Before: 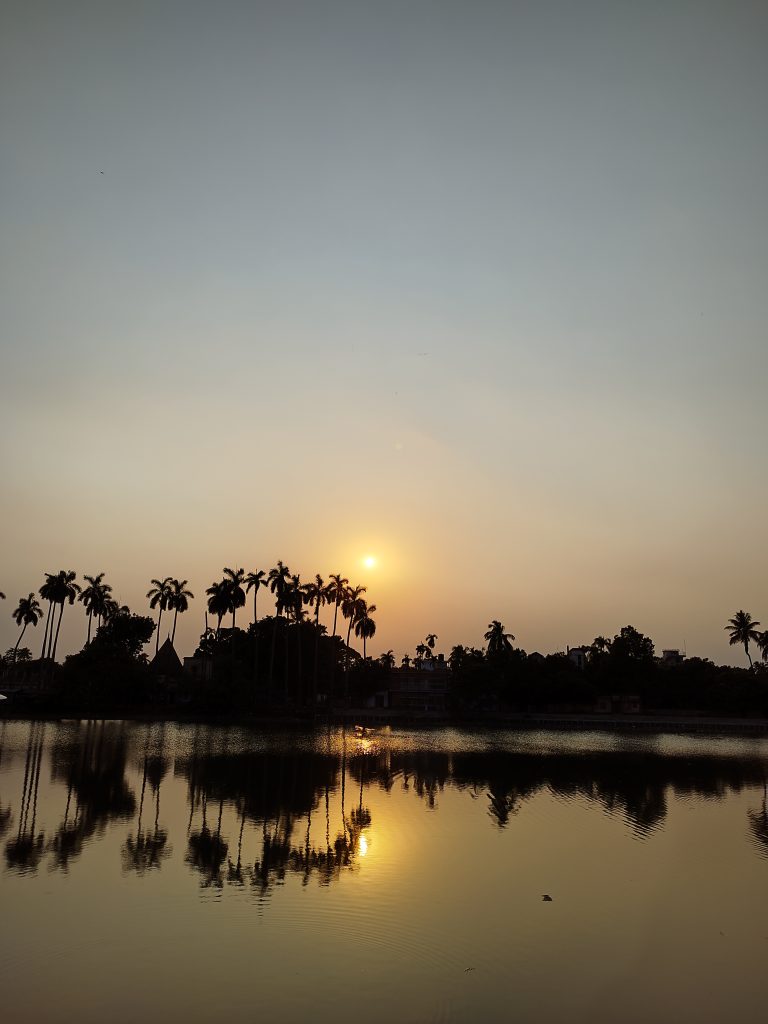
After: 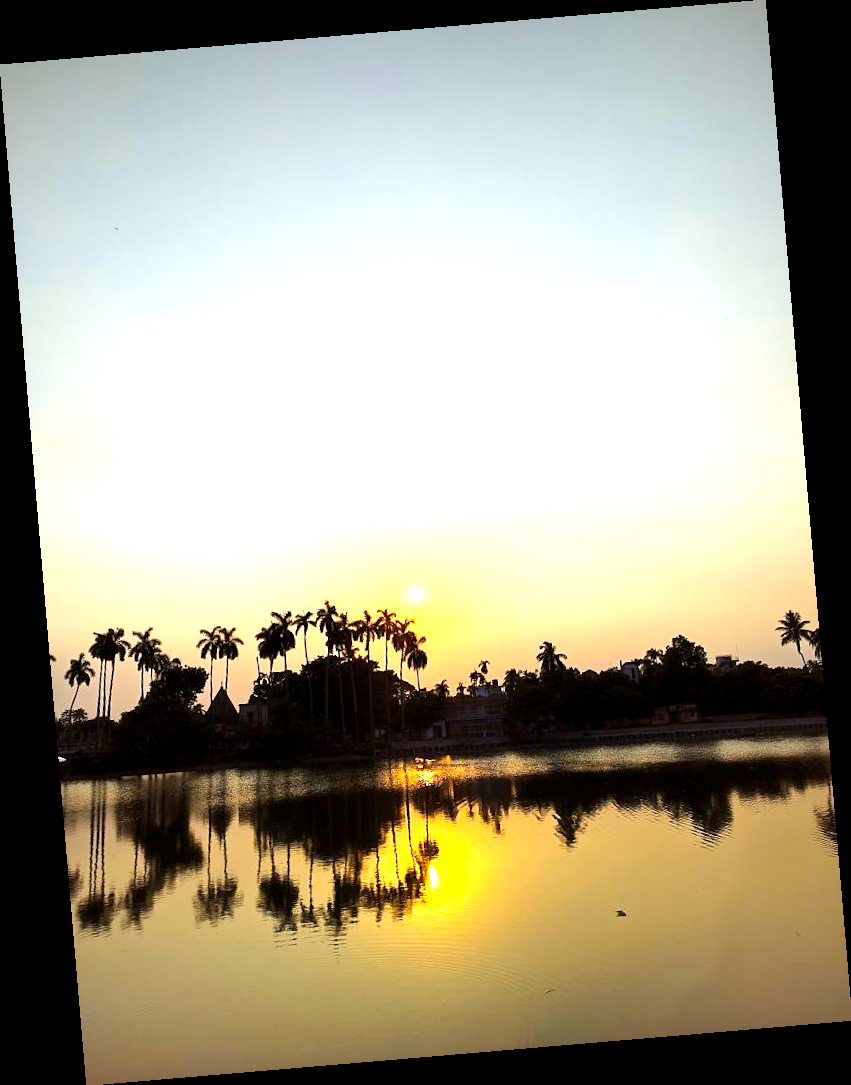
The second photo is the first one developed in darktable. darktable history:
rotate and perspective: rotation -4.86°, automatic cropping off
color balance rgb: perceptual saturation grading › global saturation 20%, global vibrance 20%
exposure: black level correction 0.001, exposure 1.646 EV, compensate exposure bias true, compensate highlight preservation false
